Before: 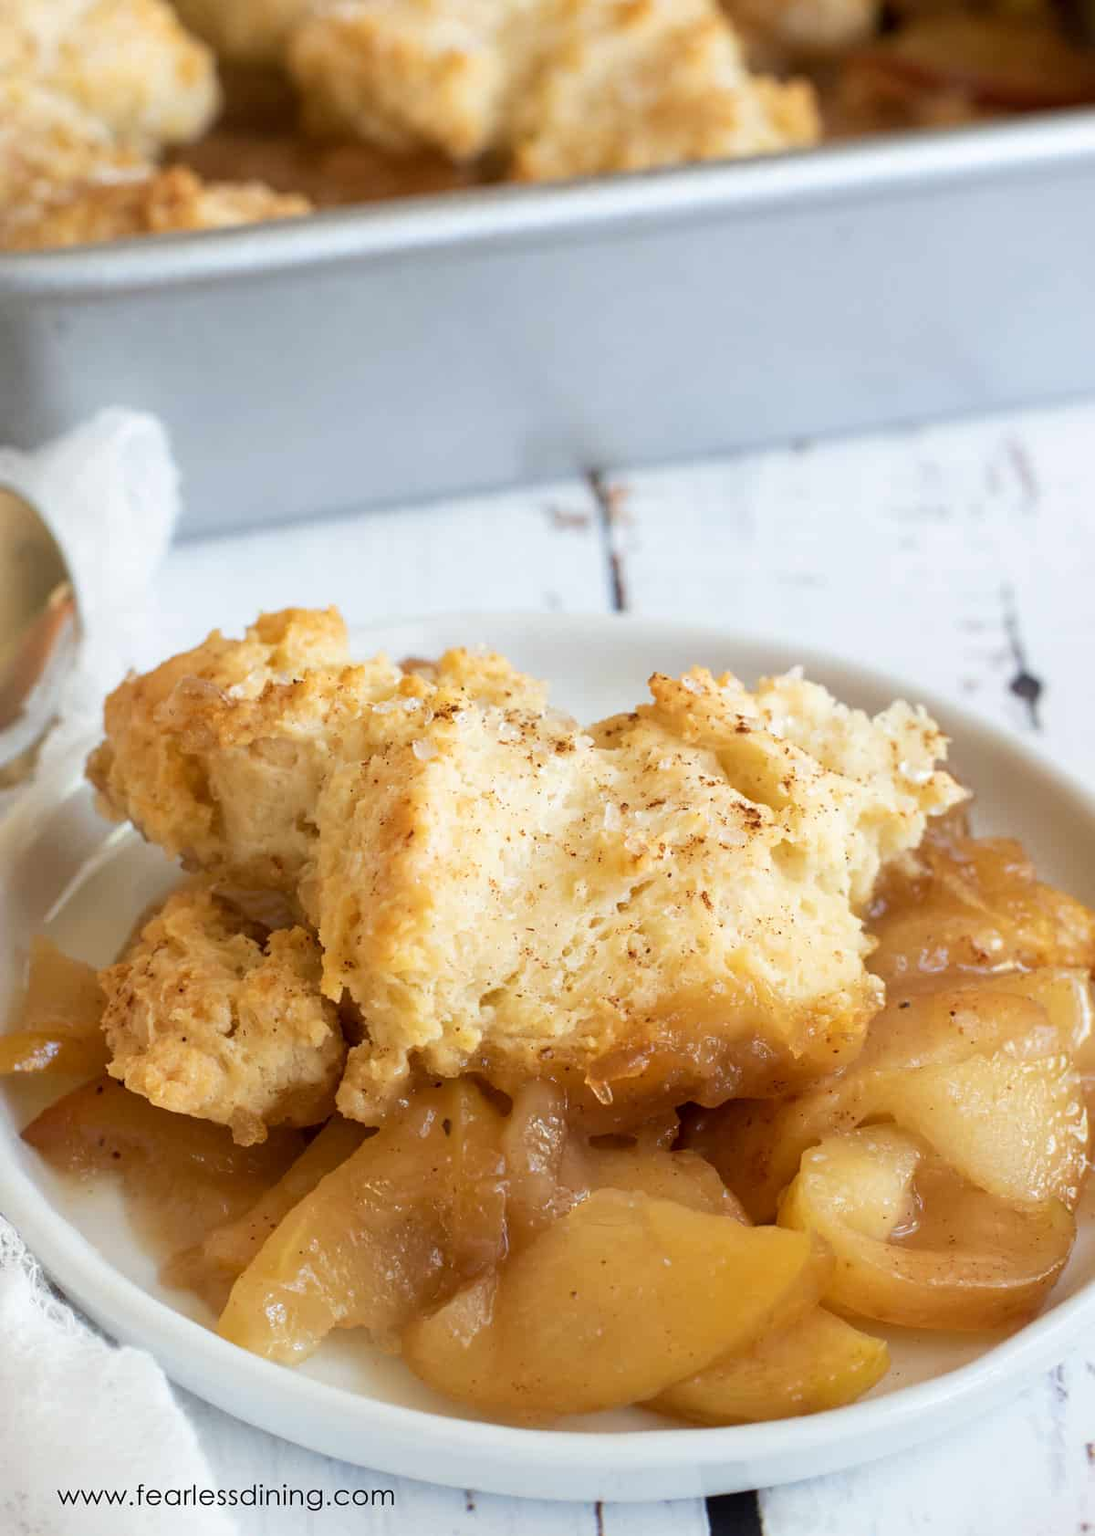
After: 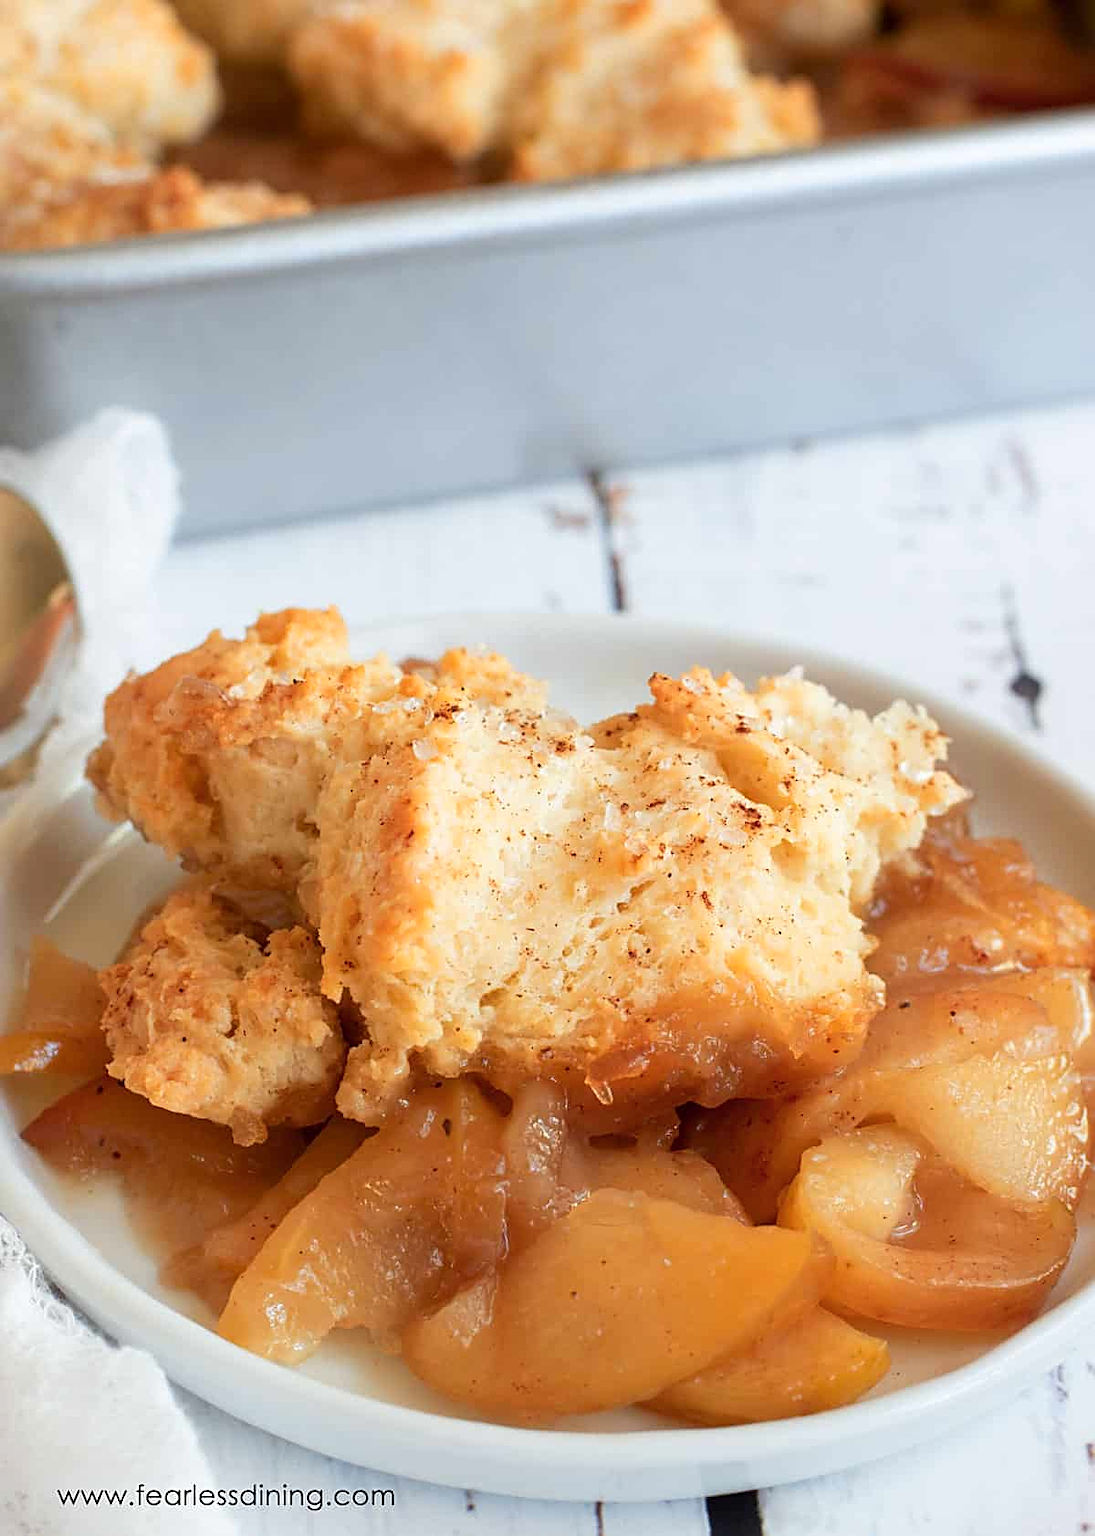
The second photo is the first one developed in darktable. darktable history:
sharpen: on, module defaults
color zones: curves: ch1 [(0.235, 0.558) (0.75, 0.5)]; ch2 [(0.25, 0.462) (0.749, 0.457)]
